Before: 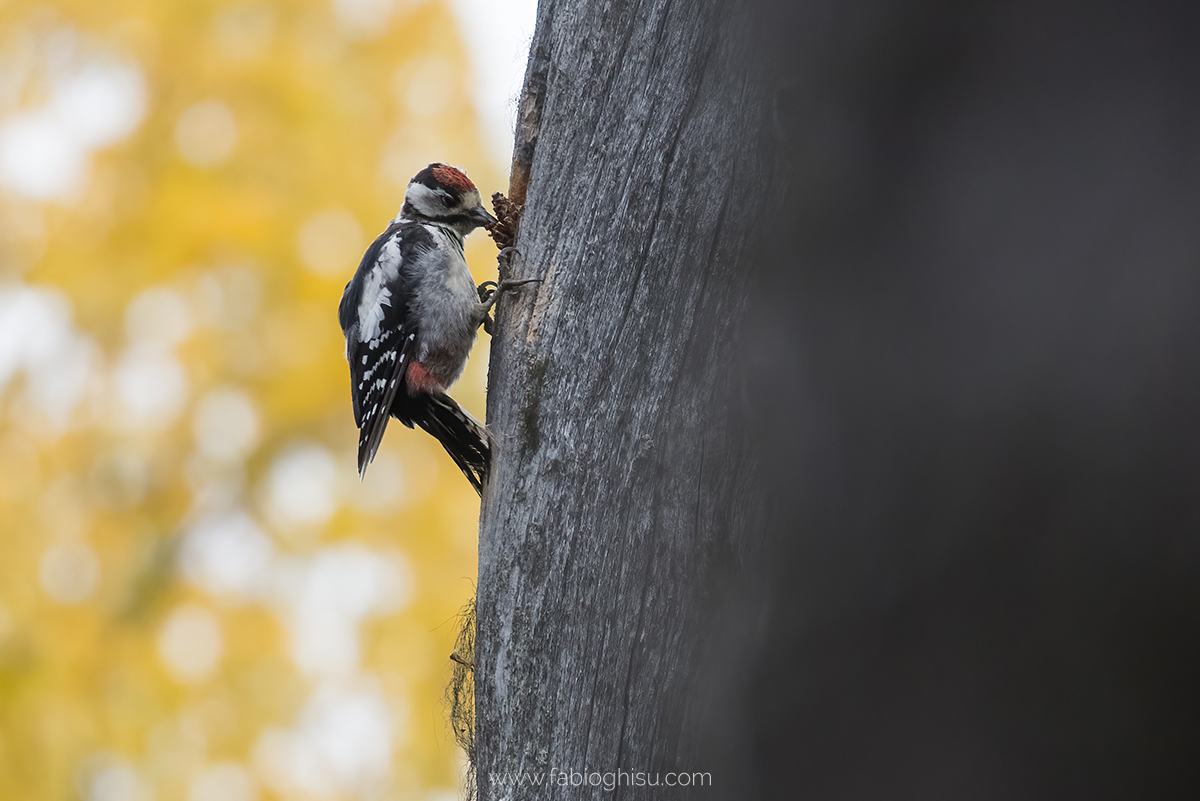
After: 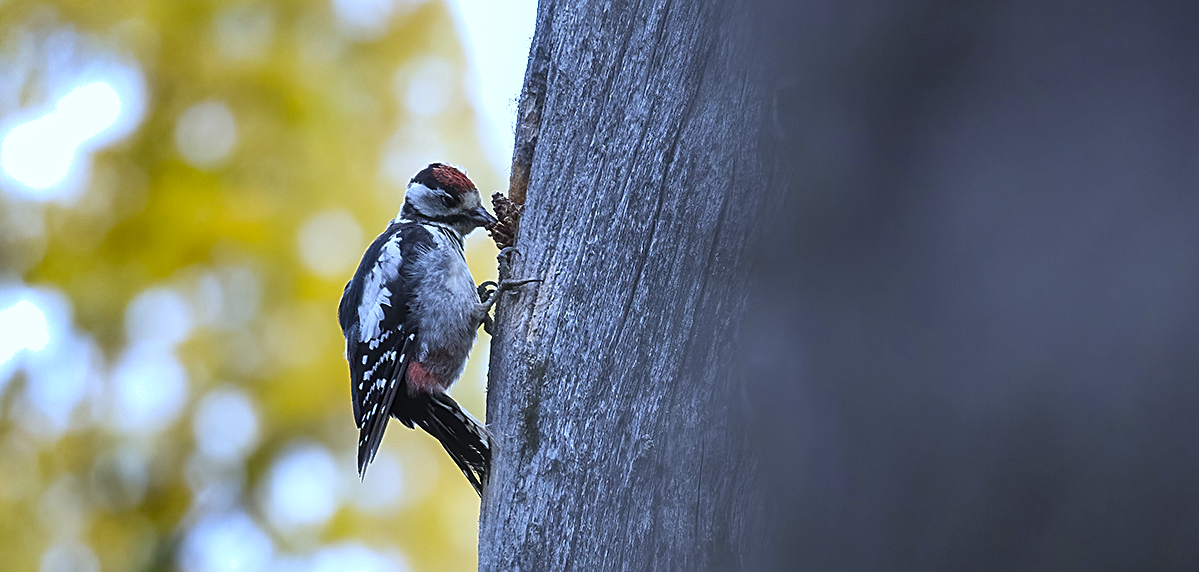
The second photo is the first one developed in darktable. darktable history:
exposure: black level correction 0, exposure 0.7 EV, compensate exposure bias true, compensate highlight preservation false
crop: bottom 28.576%
contrast equalizer: y [[0.5, 0.5, 0.472, 0.5, 0.5, 0.5], [0.5 ×6], [0.5 ×6], [0 ×6], [0 ×6]]
white balance: red 0.871, blue 1.249
sharpen: on, module defaults
shadows and highlights: radius 108.52, shadows 44.07, highlights -67.8, low approximation 0.01, soften with gaussian
